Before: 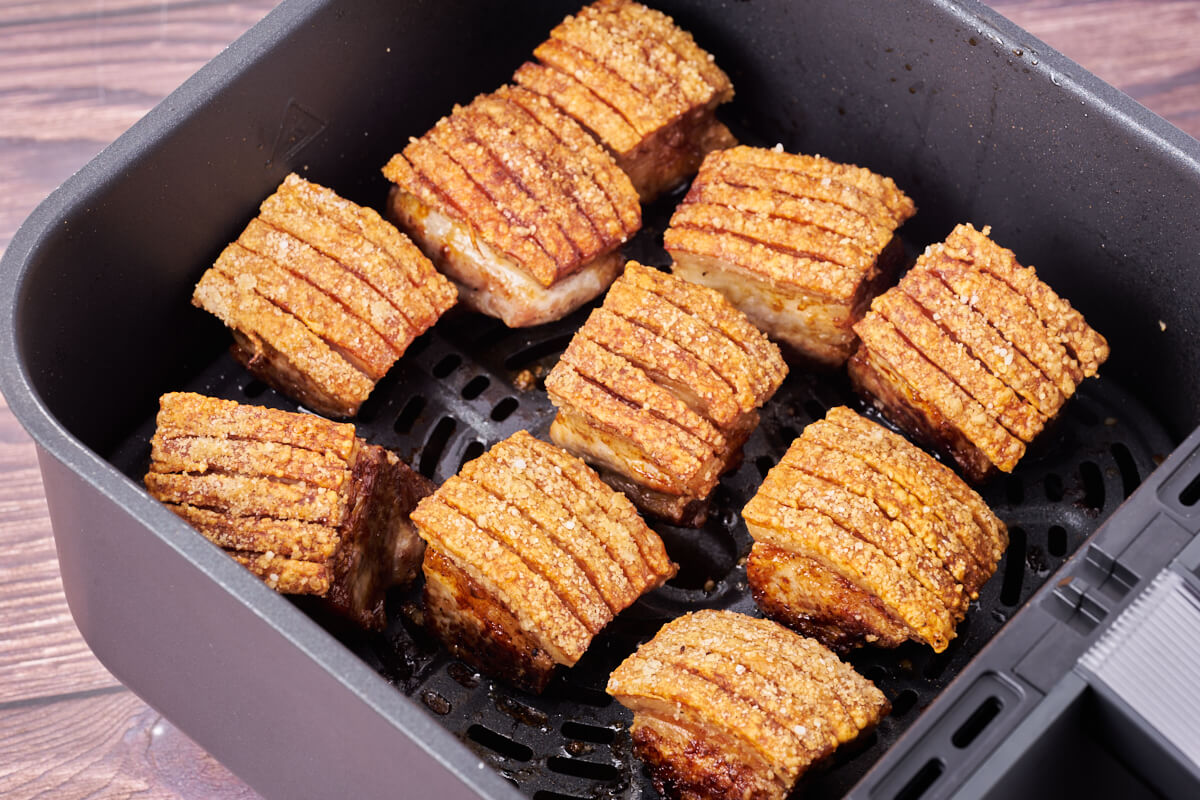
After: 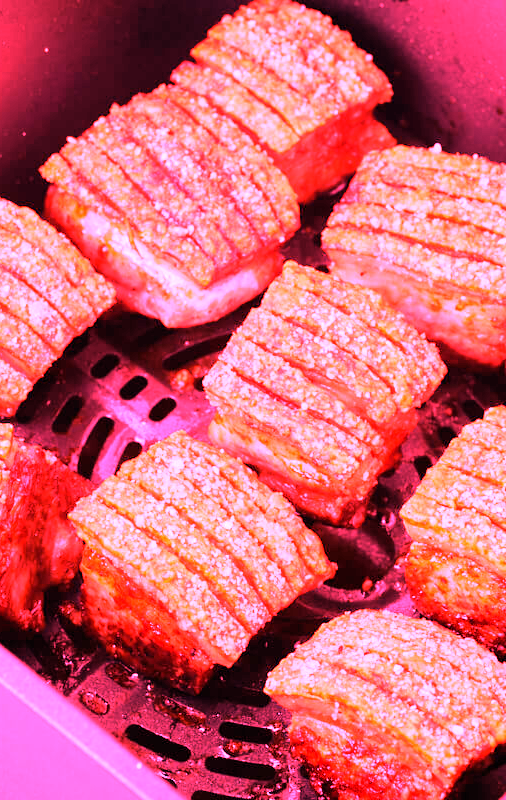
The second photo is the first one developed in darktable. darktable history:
white balance: red 4.26, blue 1.802
crop: left 28.583%, right 29.231%
